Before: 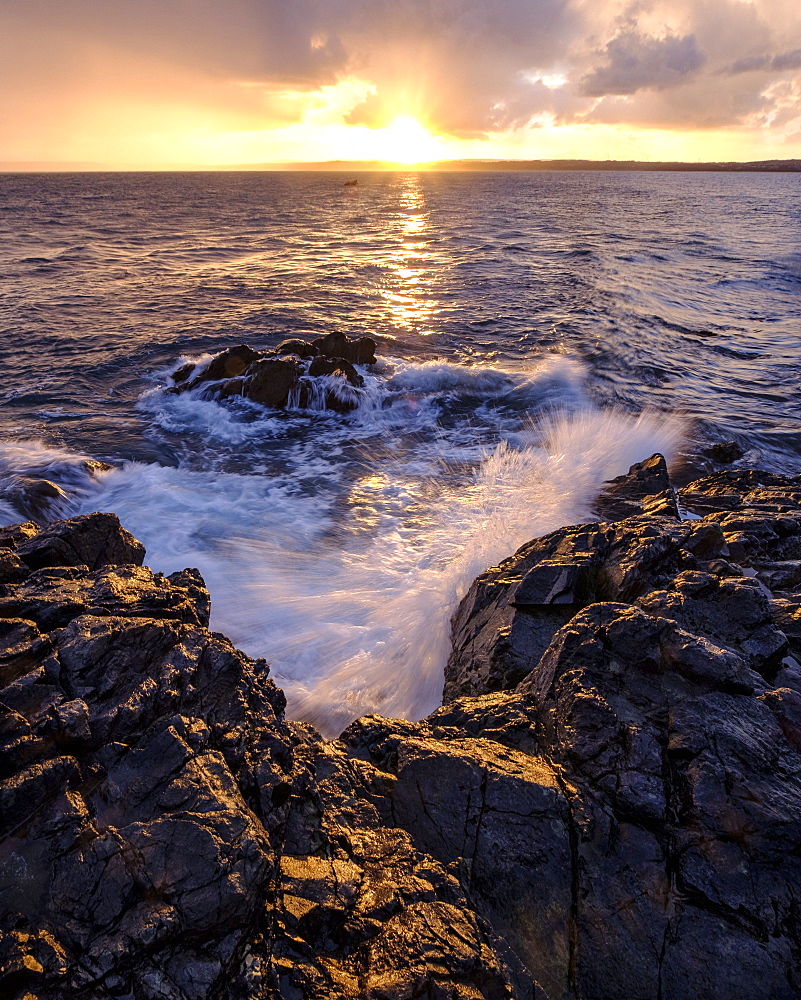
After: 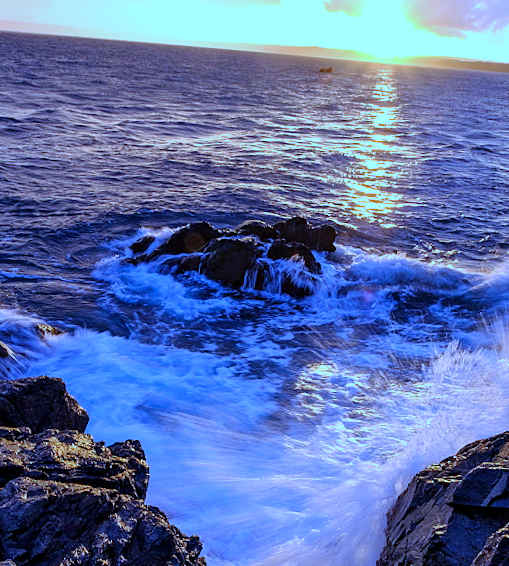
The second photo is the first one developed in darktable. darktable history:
white balance: red 0.766, blue 1.537
crop and rotate: angle -4.99°, left 2.122%, top 6.945%, right 27.566%, bottom 30.519%
